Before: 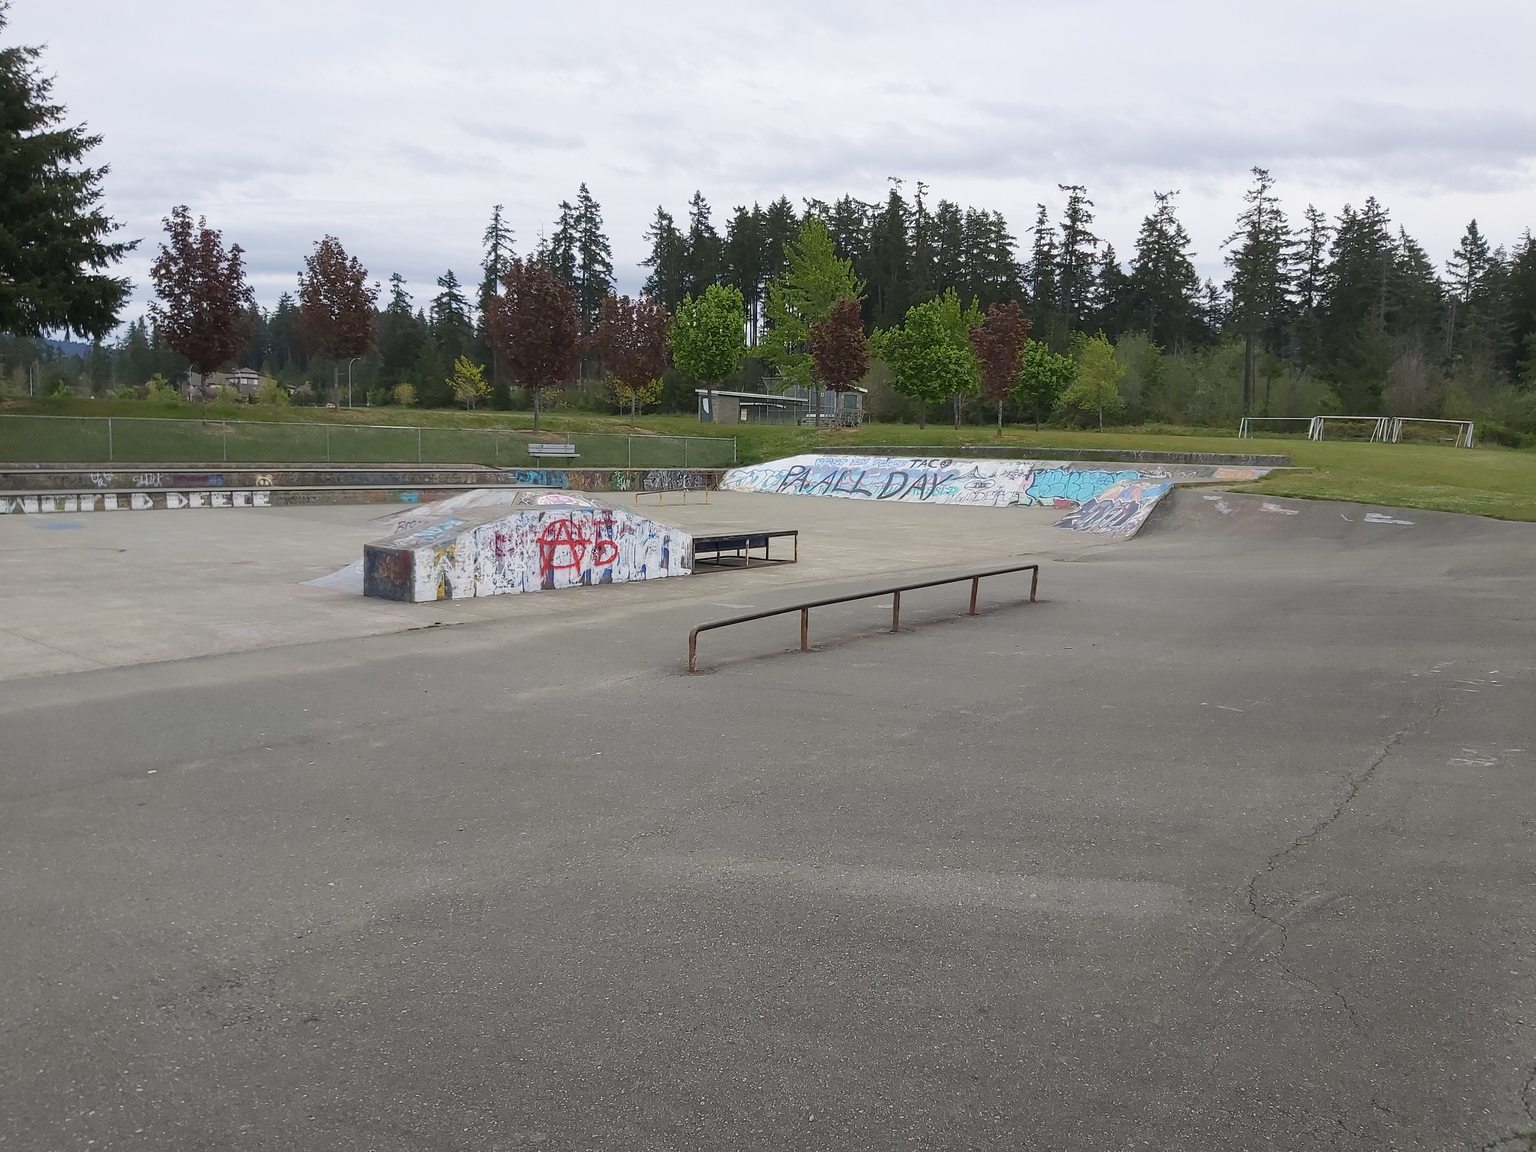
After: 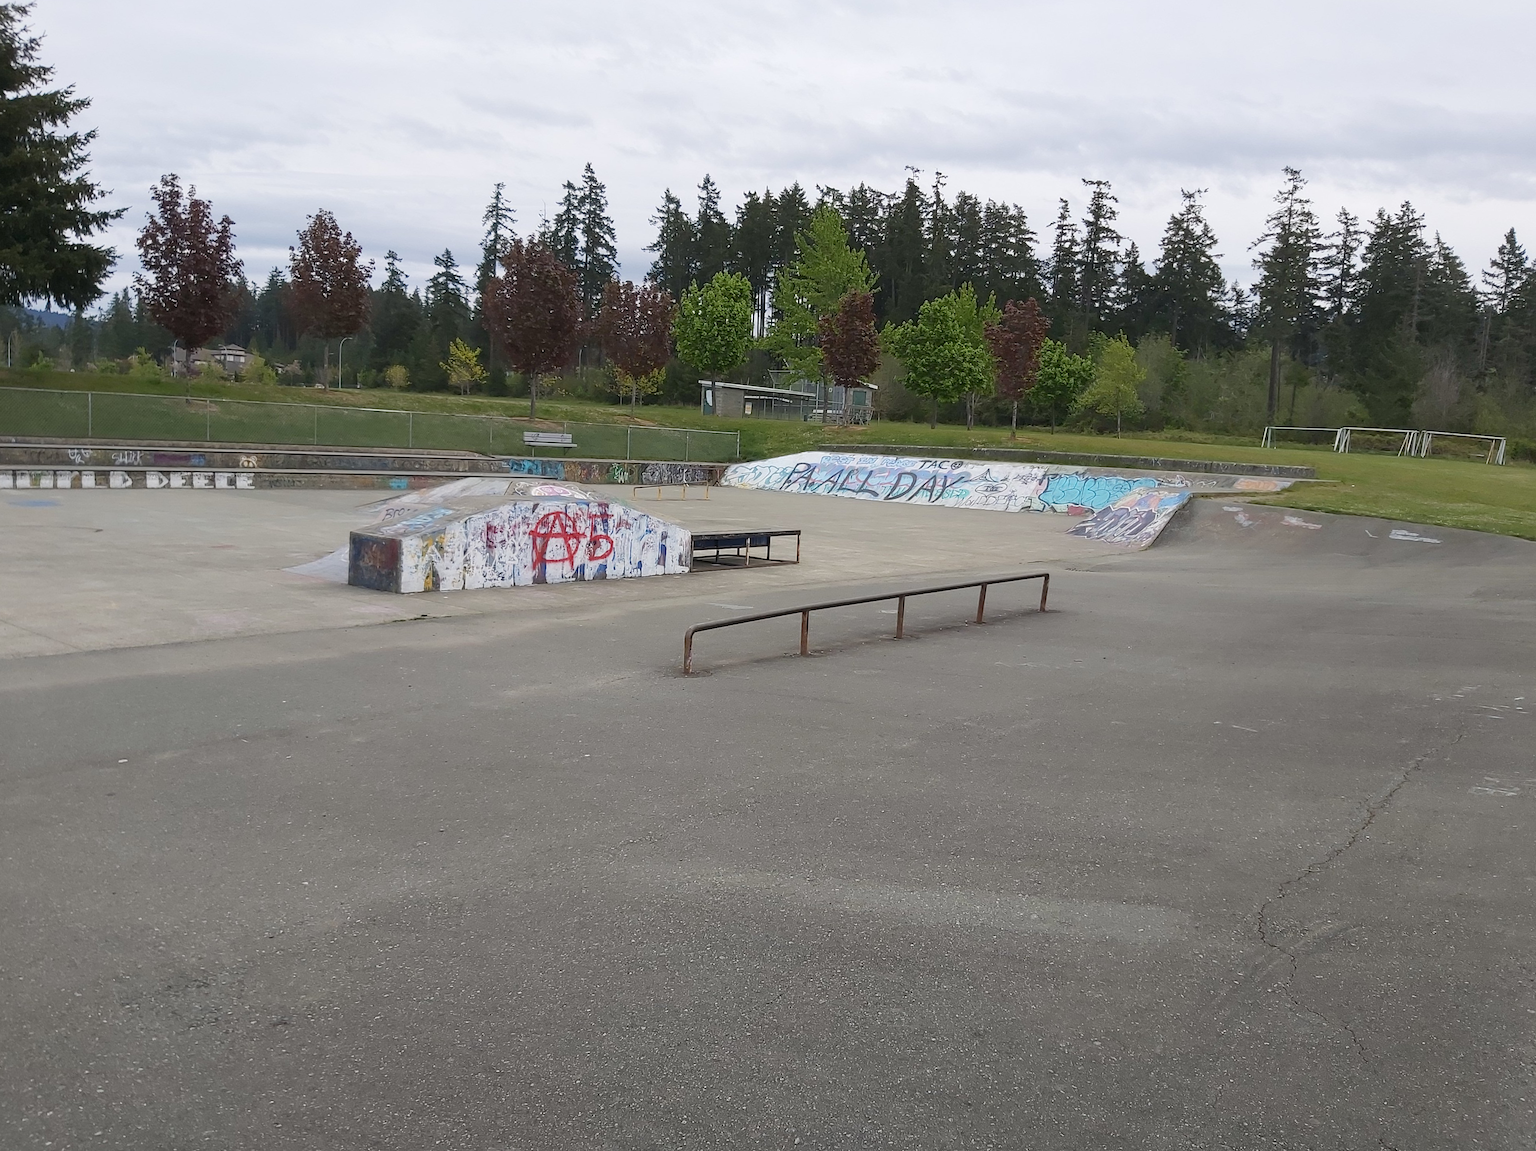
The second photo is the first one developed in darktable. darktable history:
crop and rotate: angle -1.69°
